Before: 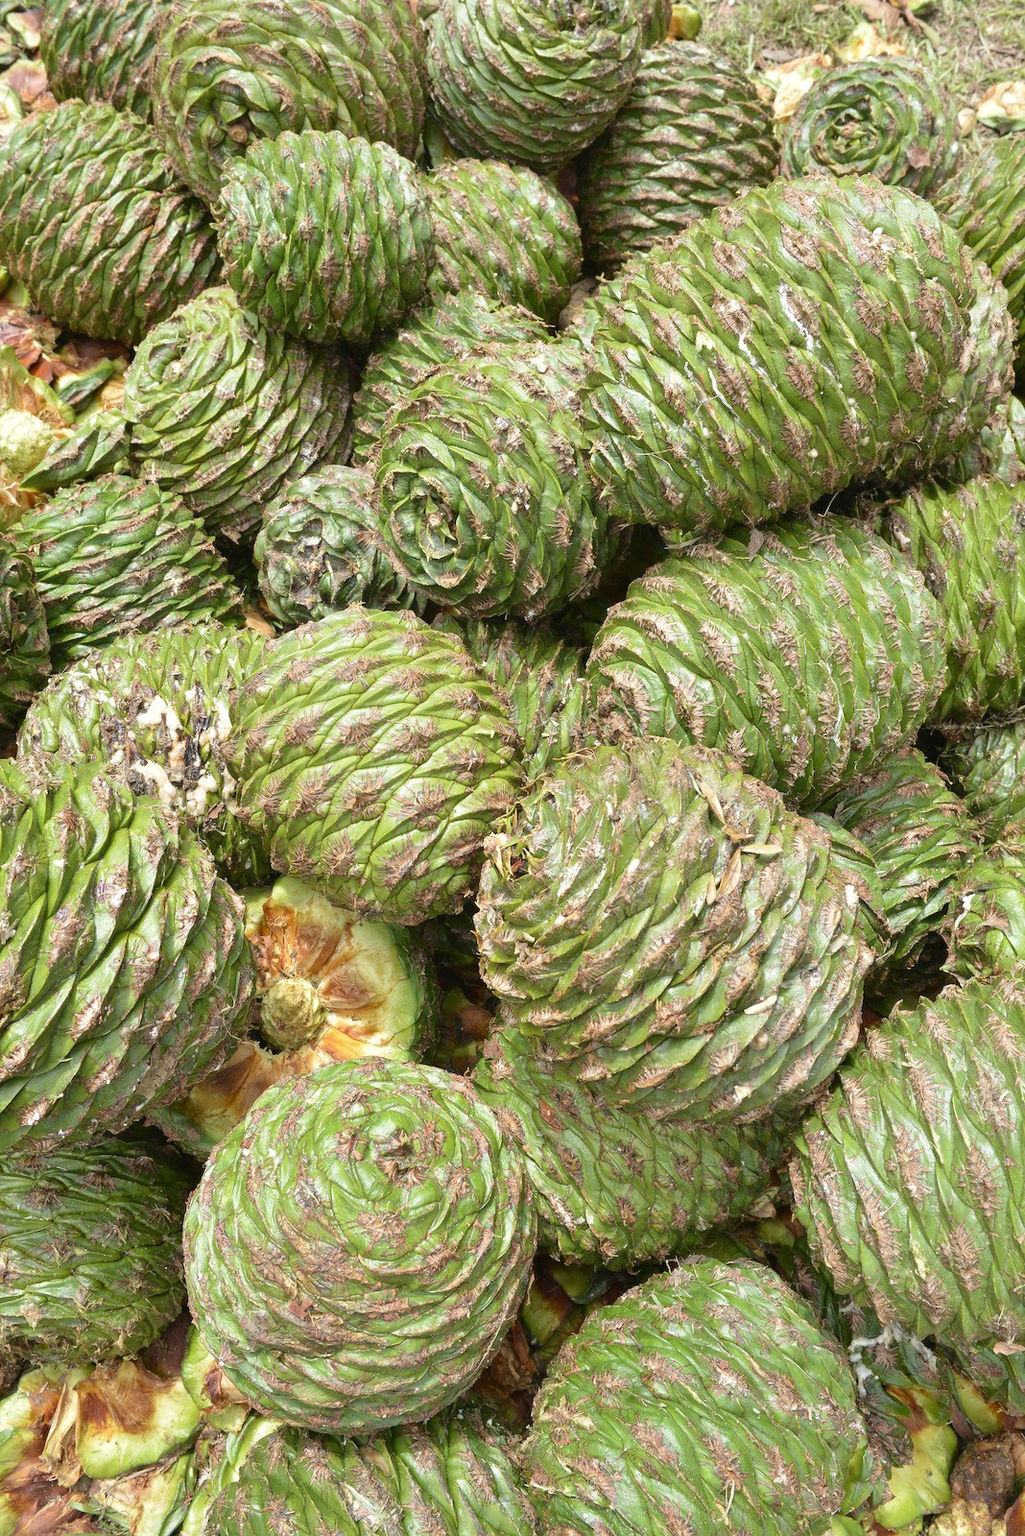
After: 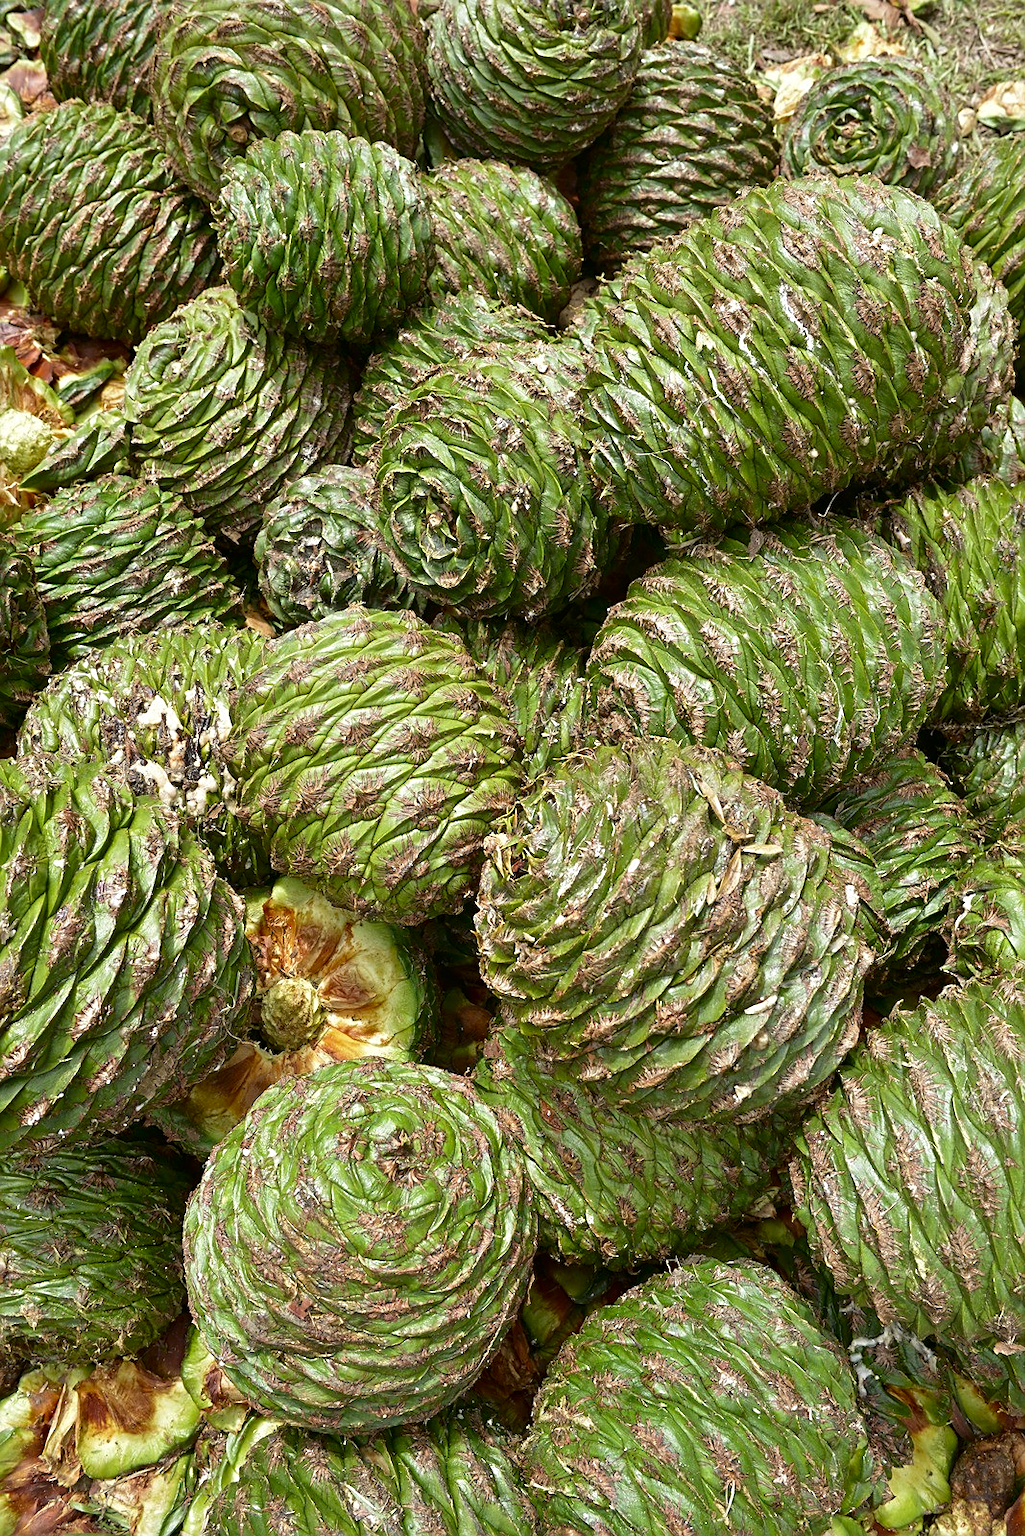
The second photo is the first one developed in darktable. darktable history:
sharpen: on, module defaults
contrast brightness saturation: brightness -0.2, saturation 0.08
